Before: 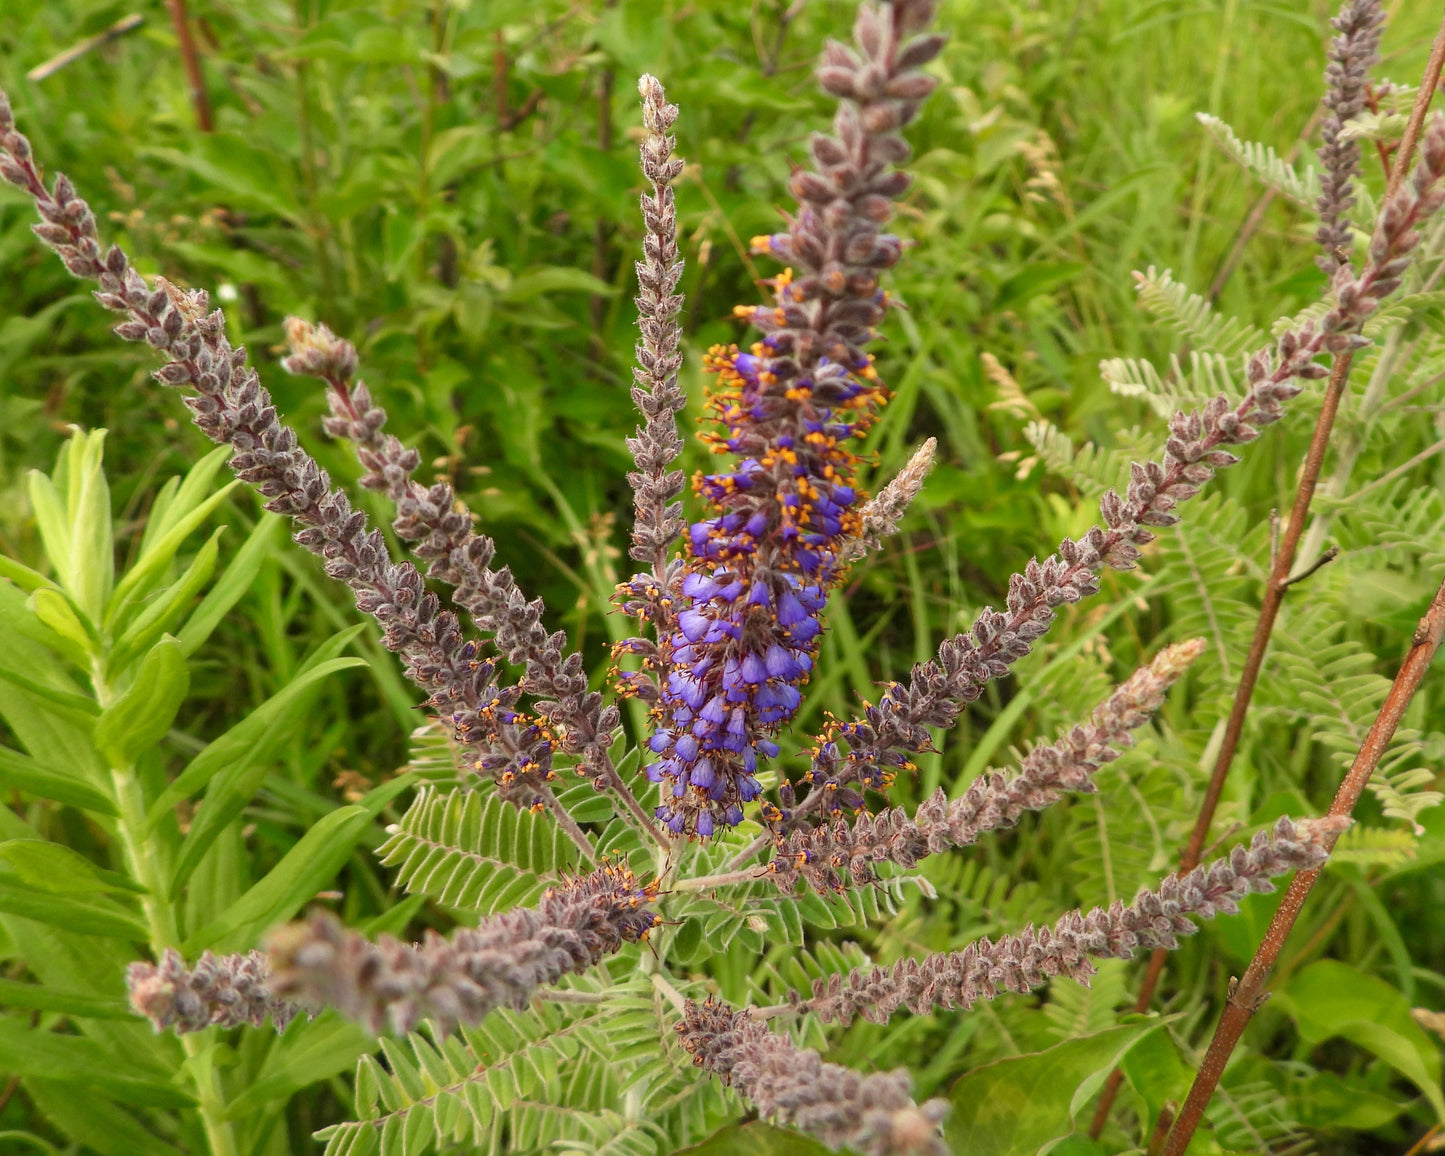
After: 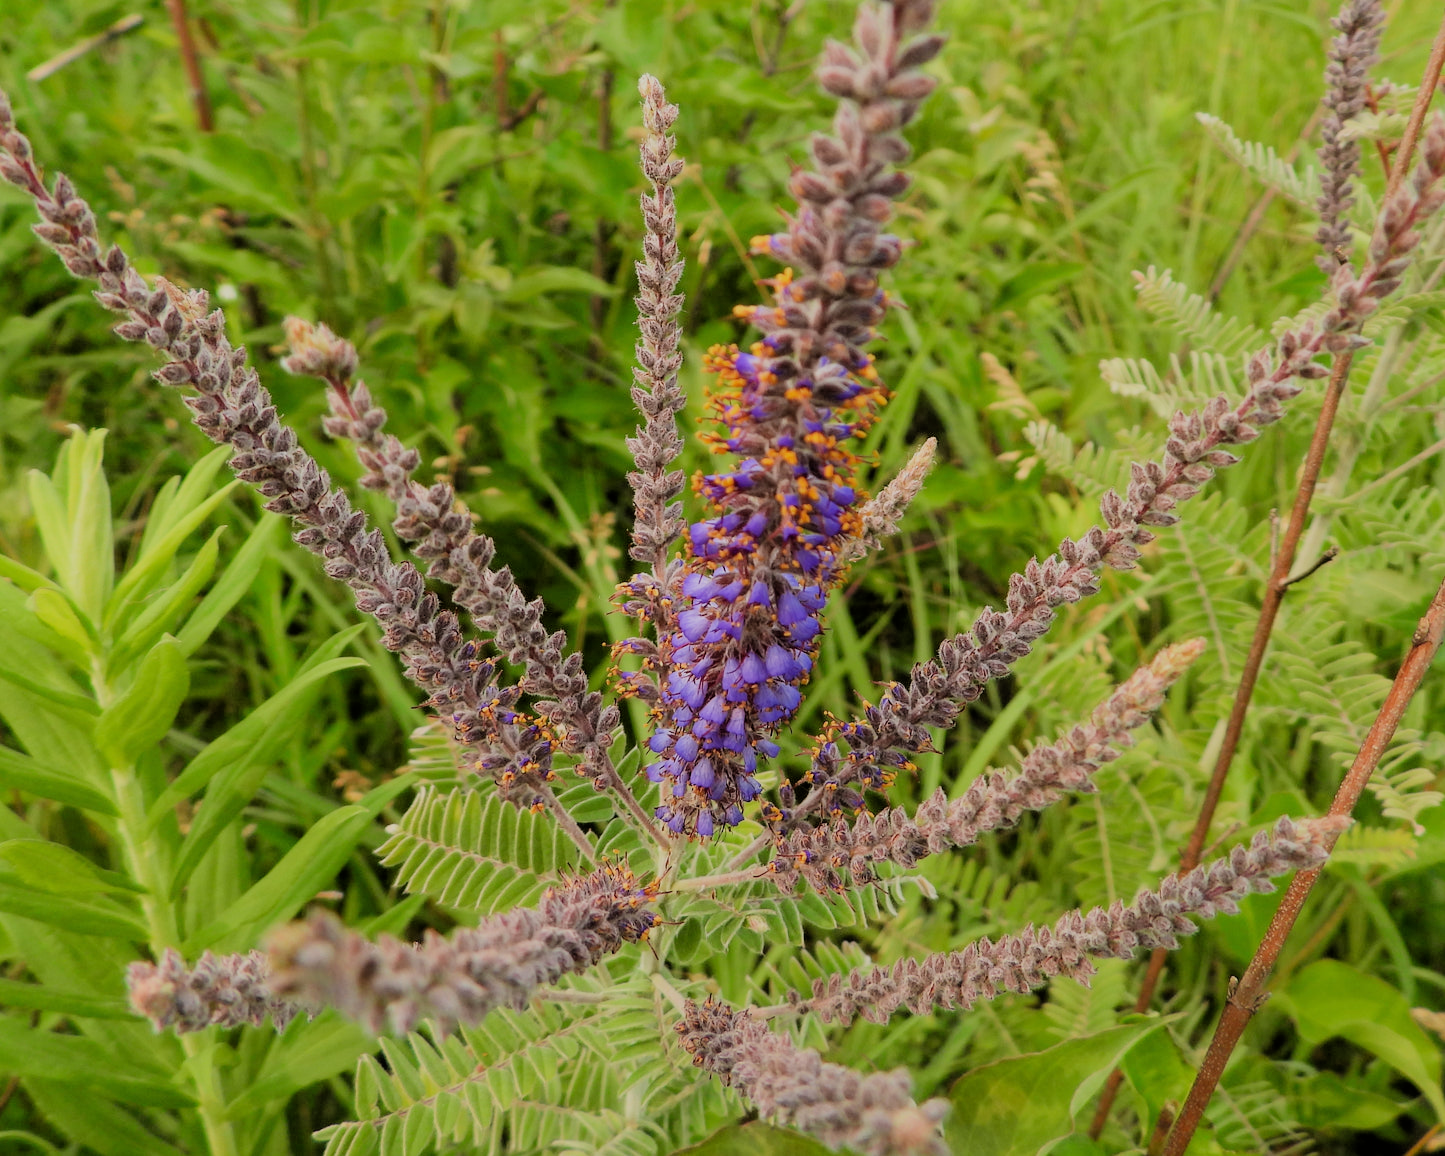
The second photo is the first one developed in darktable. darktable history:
exposure: exposure 0.178 EV, compensate exposure bias true, compensate highlight preservation false
filmic rgb: black relative exposure -6.15 EV, white relative exposure 6.96 EV, hardness 2.23, color science v6 (2022)
